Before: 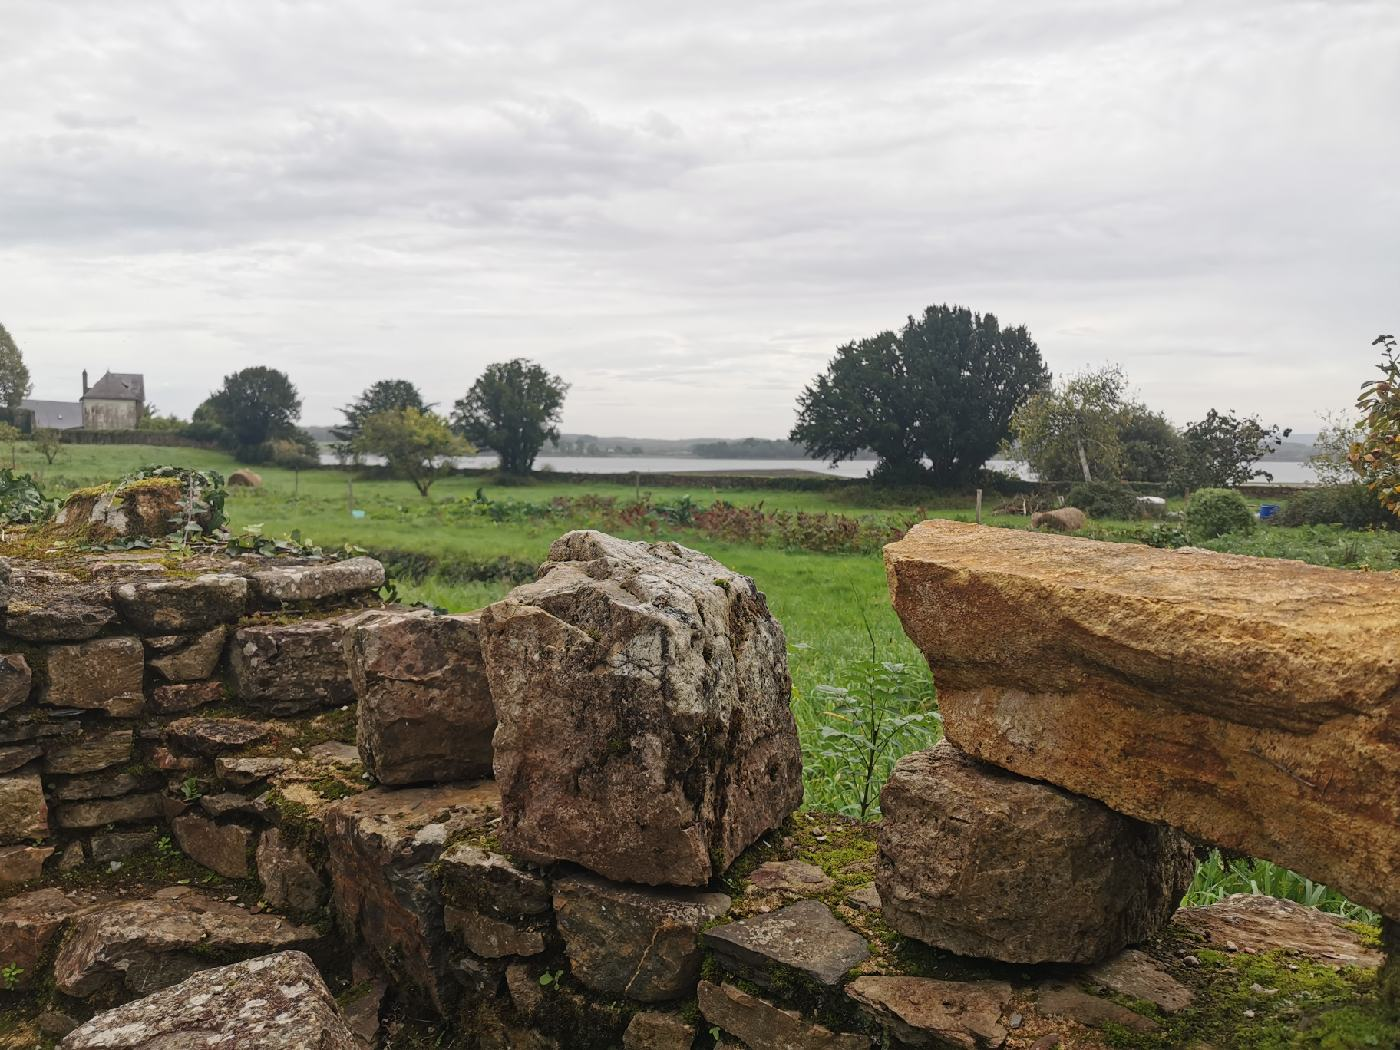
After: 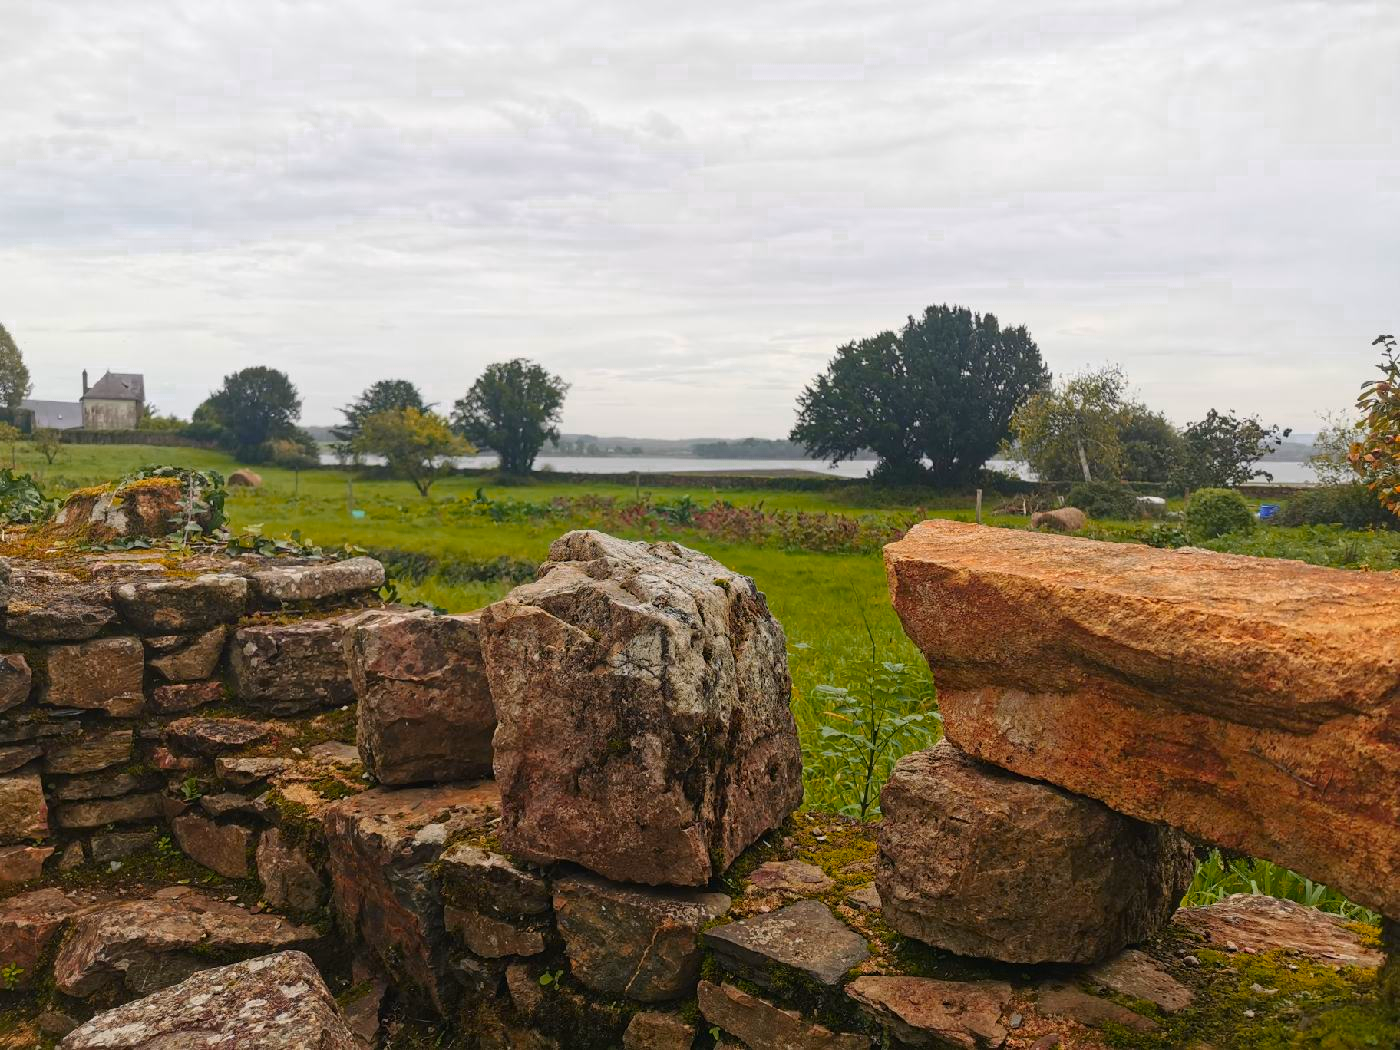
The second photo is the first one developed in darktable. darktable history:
color calibration: illuminant same as pipeline (D50), x 0.346, y 0.359, temperature 5002.42 K
white balance: emerald 1
color zones: curves: ch0 [(0.473, 0.374) (0.742, 0.784)]; ch1 [(0.354, 0.737) (0.742, 0.705)]; ch2 [(0.318, 0.421) (0.758, 0.532)]
exposure: compensate highlight preservation false
